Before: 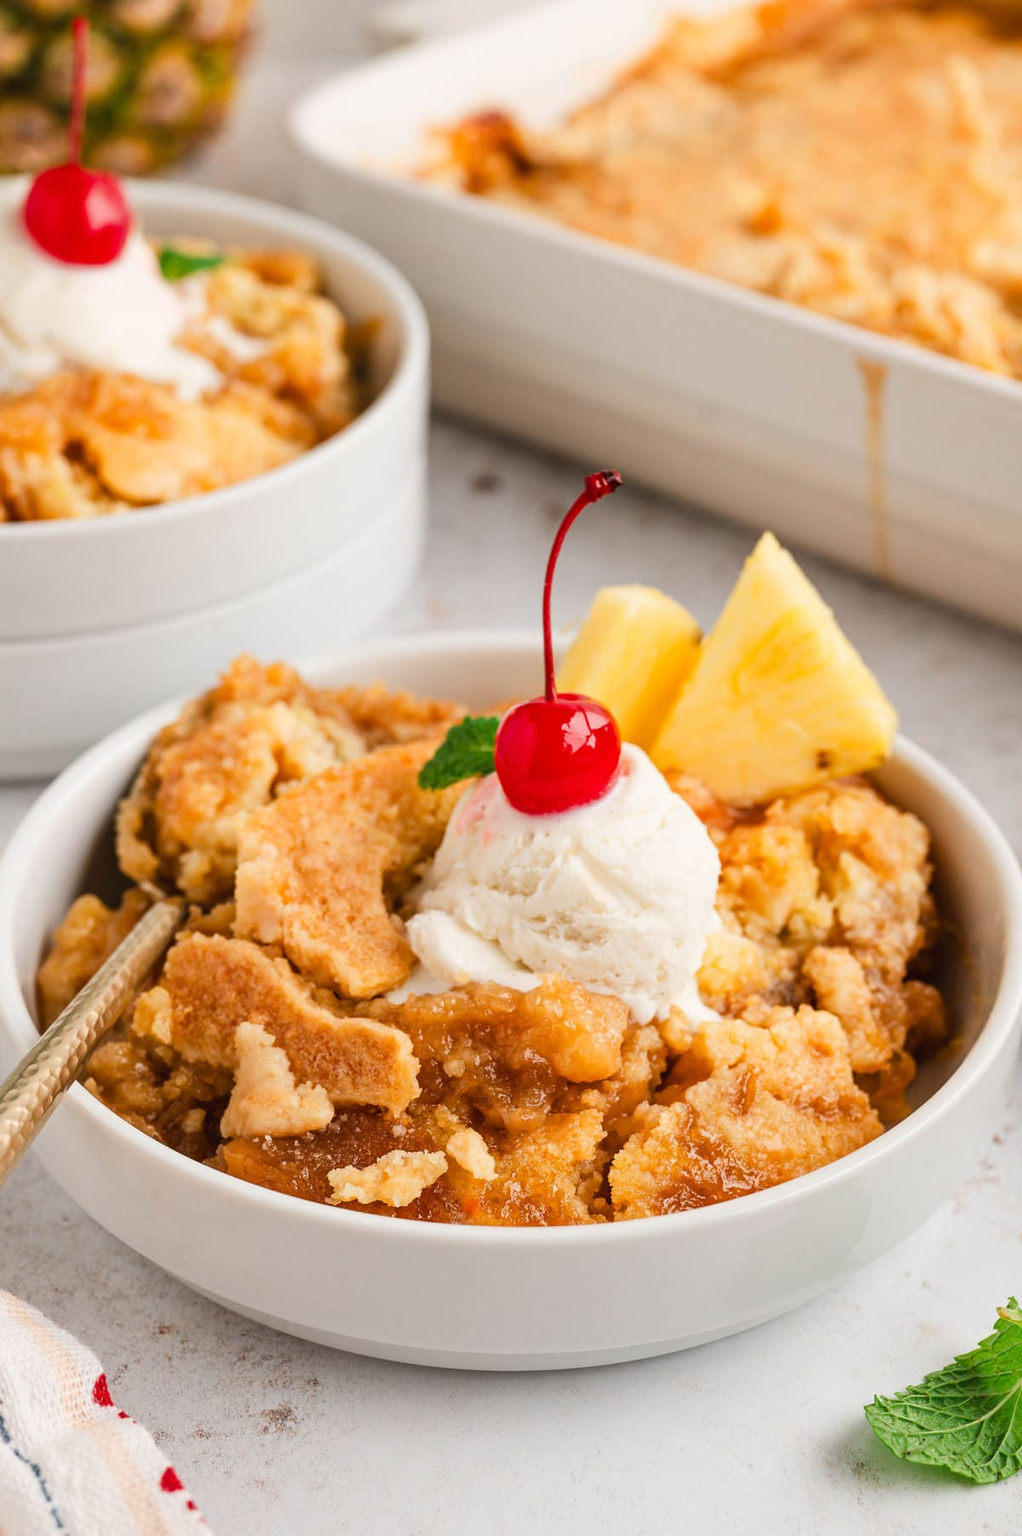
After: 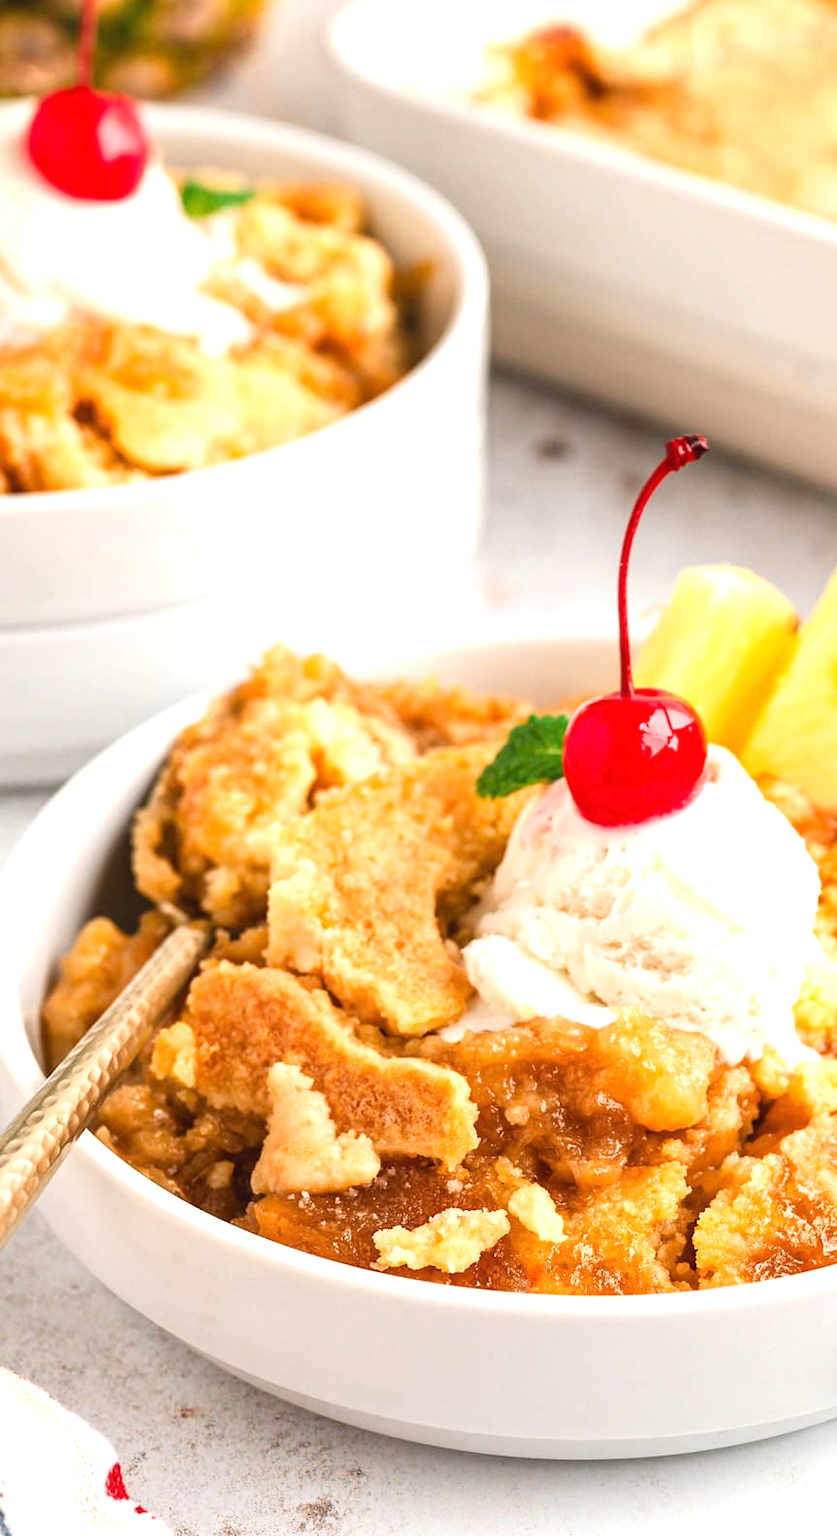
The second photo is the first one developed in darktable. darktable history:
exposure: black level correction 0, exposure 0.7 EV, compensate exposure bias true, compensate highlight preservation false
crop: top 5.803%, right 27.864%, bottom 5.804%
